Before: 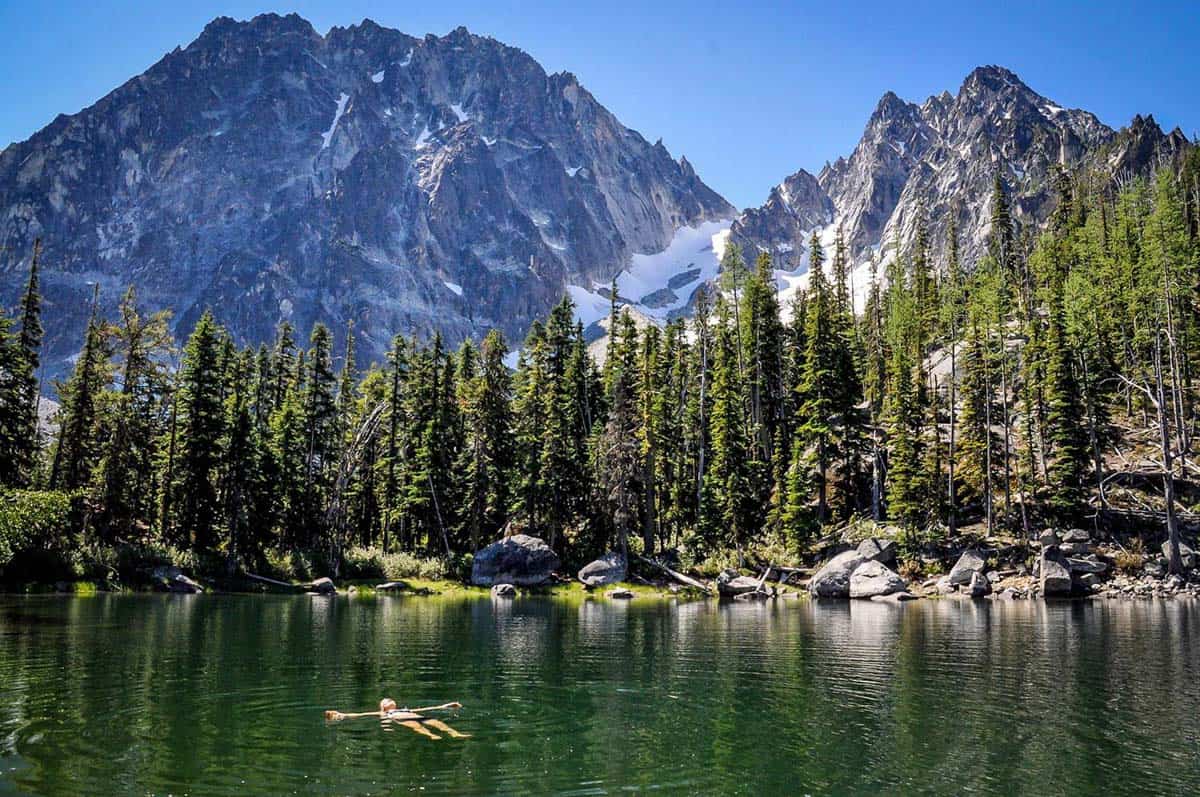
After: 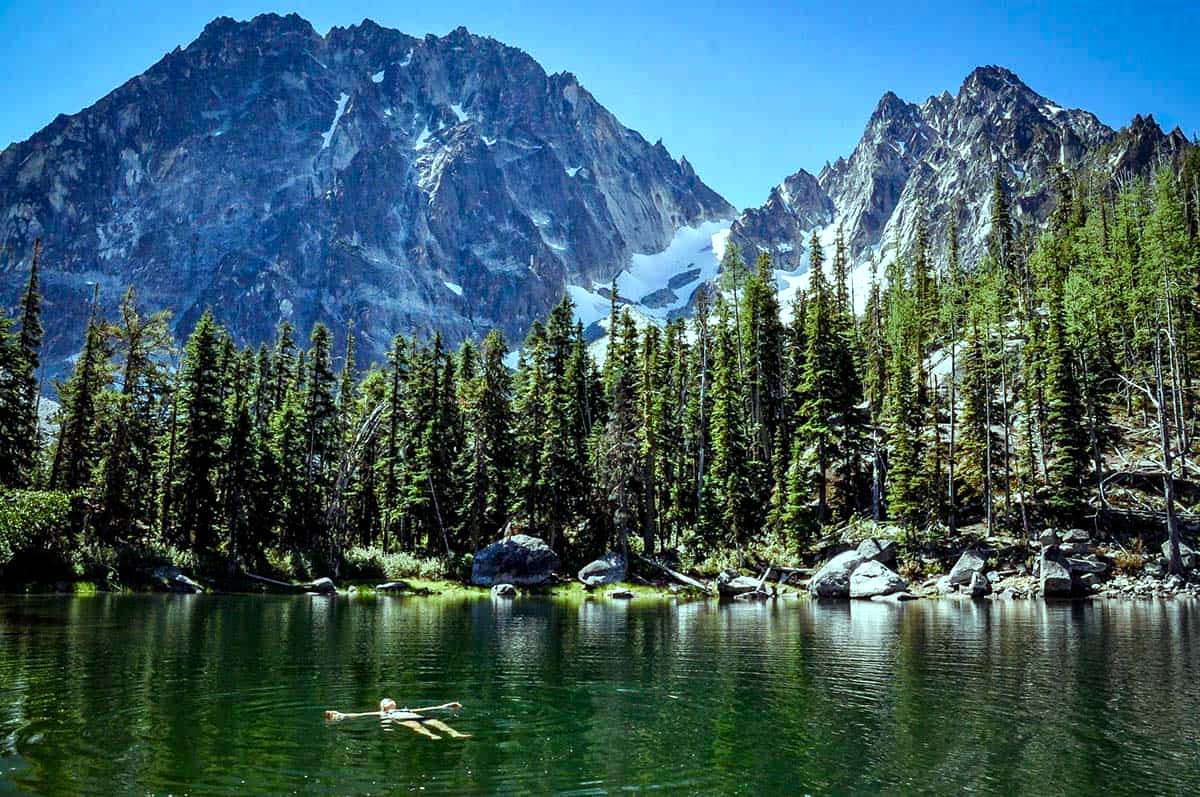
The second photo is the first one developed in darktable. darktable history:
color balance rgb: power › hue 314.15°, highlights gain › chroma 5.45%, highlights gain › hue 198.17°, perceptual saturation grading › global saturation 20%, perceptual saturation grading › highlights -49.639%, perceptual saturation grading › shadows 24.456%, contrast 14.583%
